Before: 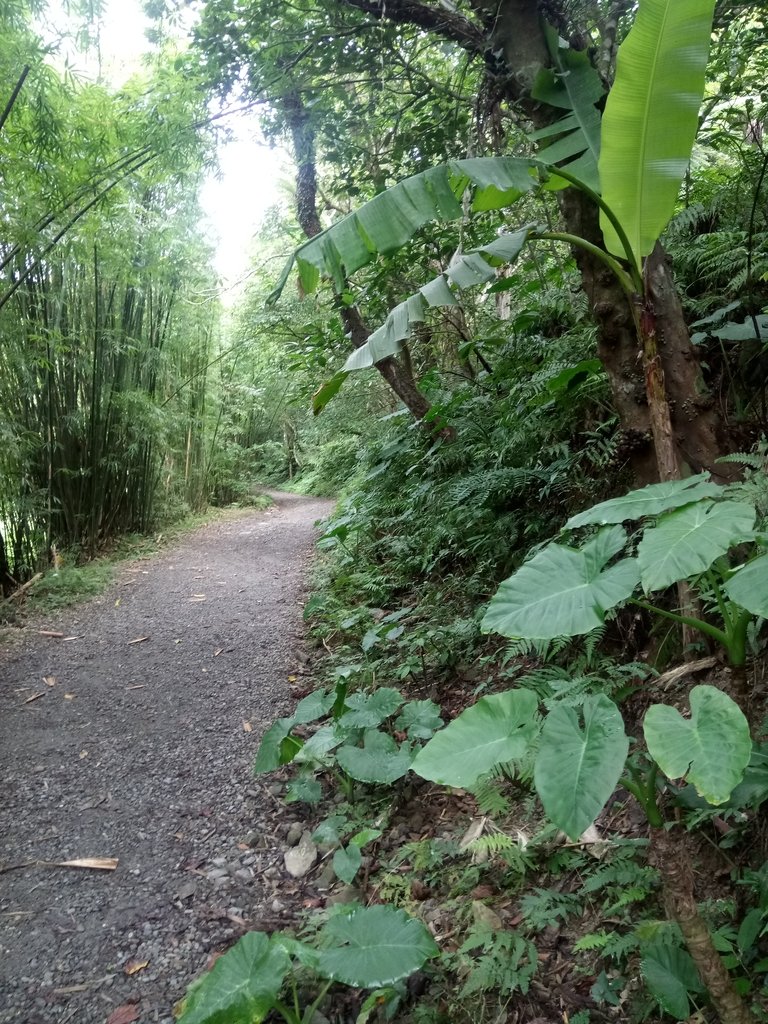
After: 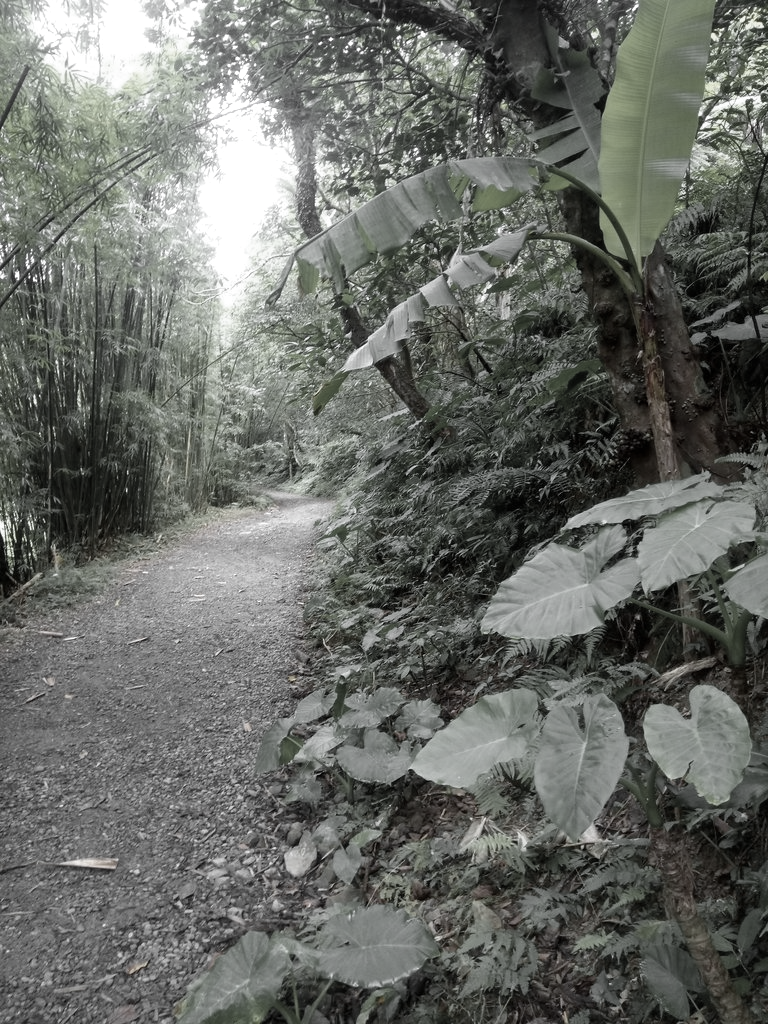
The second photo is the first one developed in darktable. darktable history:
color zones: curves: ch0 [(0, 0.613) (0.01, 0.613) (0.245, 0.448) (0.498, 0.529) (0.642, 0.665) (0.879, 0.777) (0.99, 0.613)]; ch1 [(0, 0.035) (0.121, 0.189) (0.259, 0.197) (0.415, 0.061) (0.589, 0.022) (0.732, 0.022) (0.857, 0.026) (0.991, 0.053)]
white balance: red 0.988, blue 1.017
